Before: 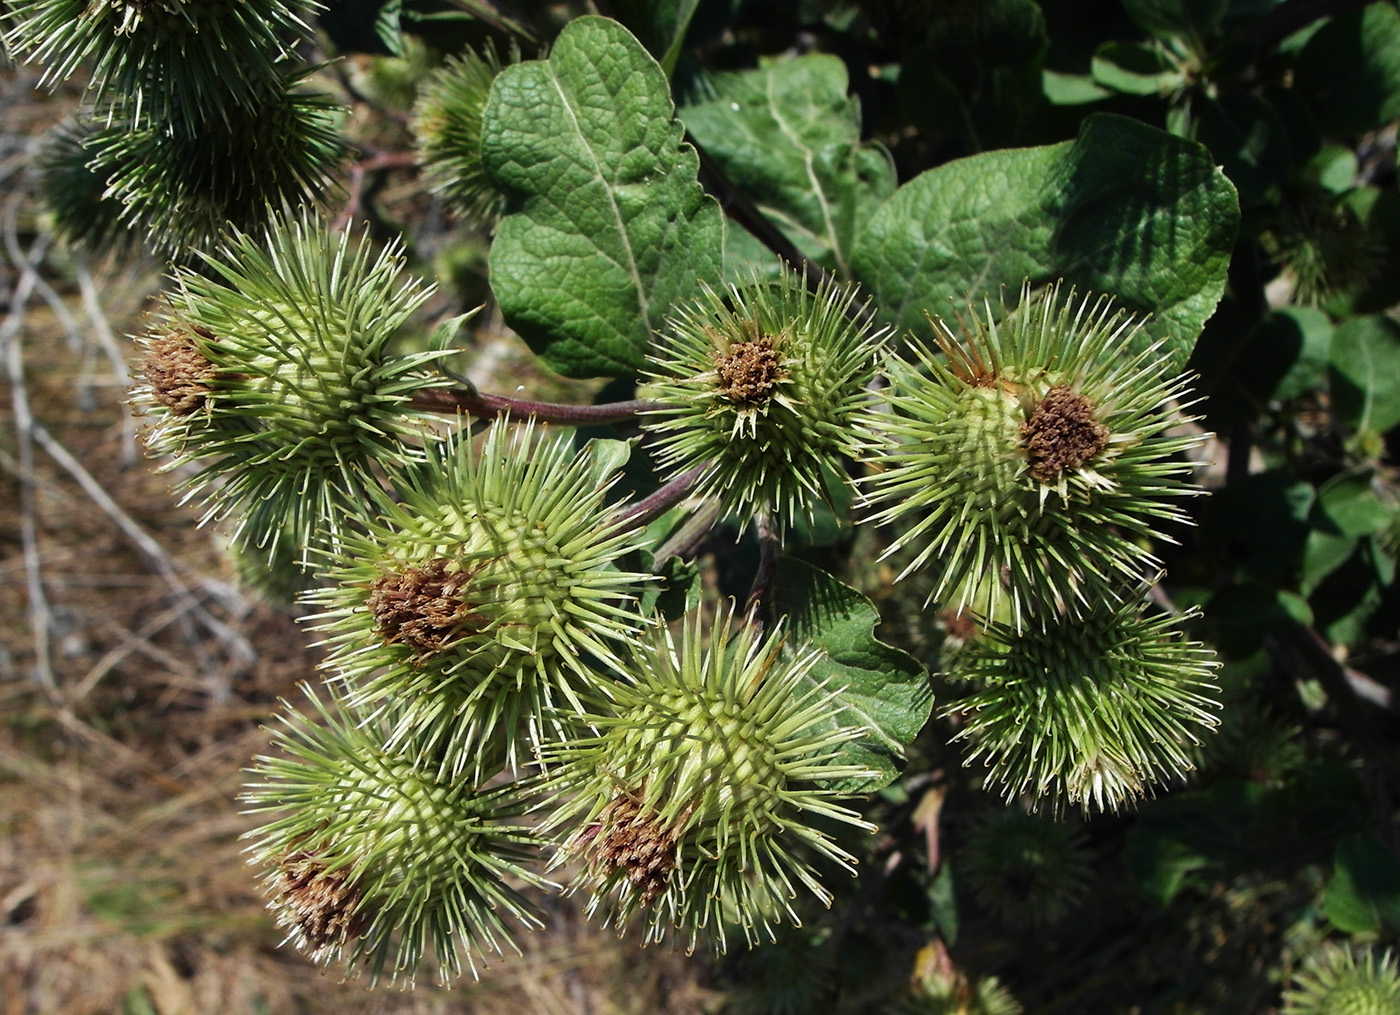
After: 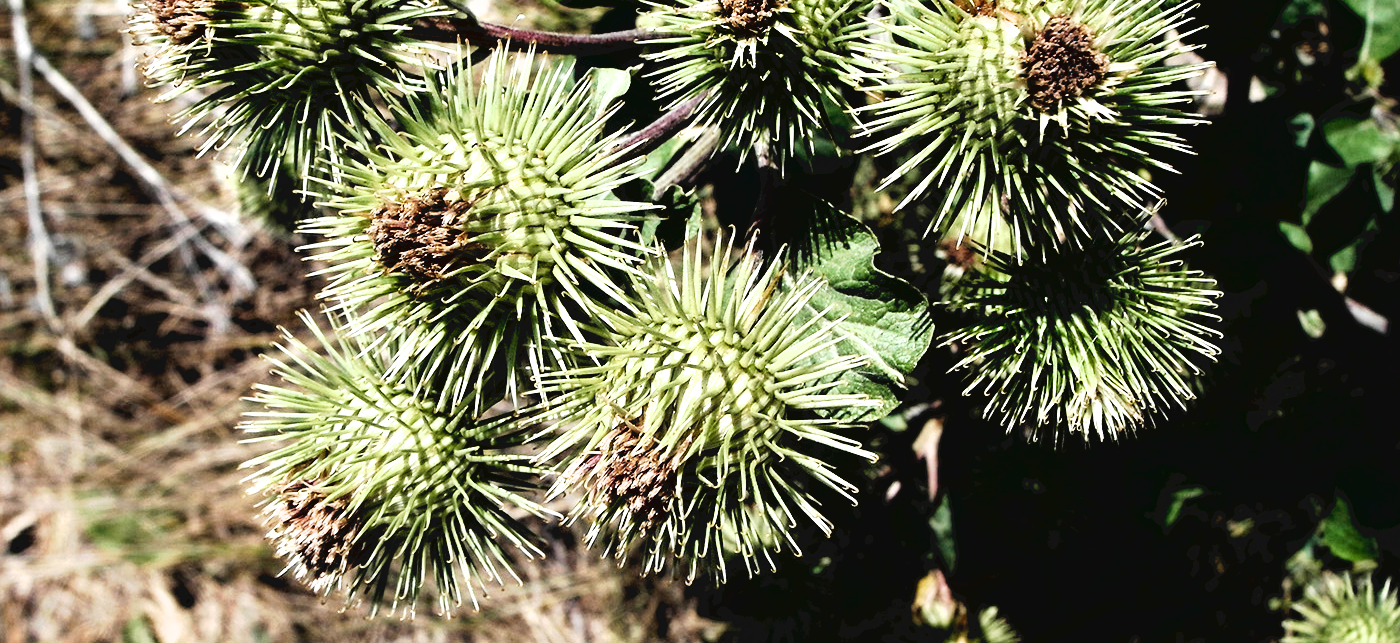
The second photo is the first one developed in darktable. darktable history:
tone equalizer: -8 EV -0.411 EV, -7 EV -0.419 EV, -6 EV -0.36 EV, -5 EV -0.184 EV, -3 EV 0.24 EV, -2 EV 0.32 EV, -1 EV 0.412 EV, +0 EV 0.42 EV
crop and rotate: top 36.563%
tone curve: curves: ch0 [(0, 0) (0.003, 0.059) (0.011, 0.059) (0.025, 0.057) (0.044, 0.055) (0.069, 0.057) (0.1, 0.083) (0.136, 0.128) (0.177, 0.185) (0.224, 0.242) (0.277, 0.308) (0.335, 0.383) (0.399, 0.468) (0.468, 0.547) (0.543, 0.632) (0.623, 0.71) (0.709, 0.801) (0.801, 0.859) (0.898, 0.922) (1, 1)], preserve colors none
filmic rgb: black relative exposure -8.3 EV, white relative exposure 2.24 EV, hardness 7.06, latitude 86.22%, contrast 1.701, highlights saturation mix -3.34%, shadows ↔ highlights balance -1.91%
